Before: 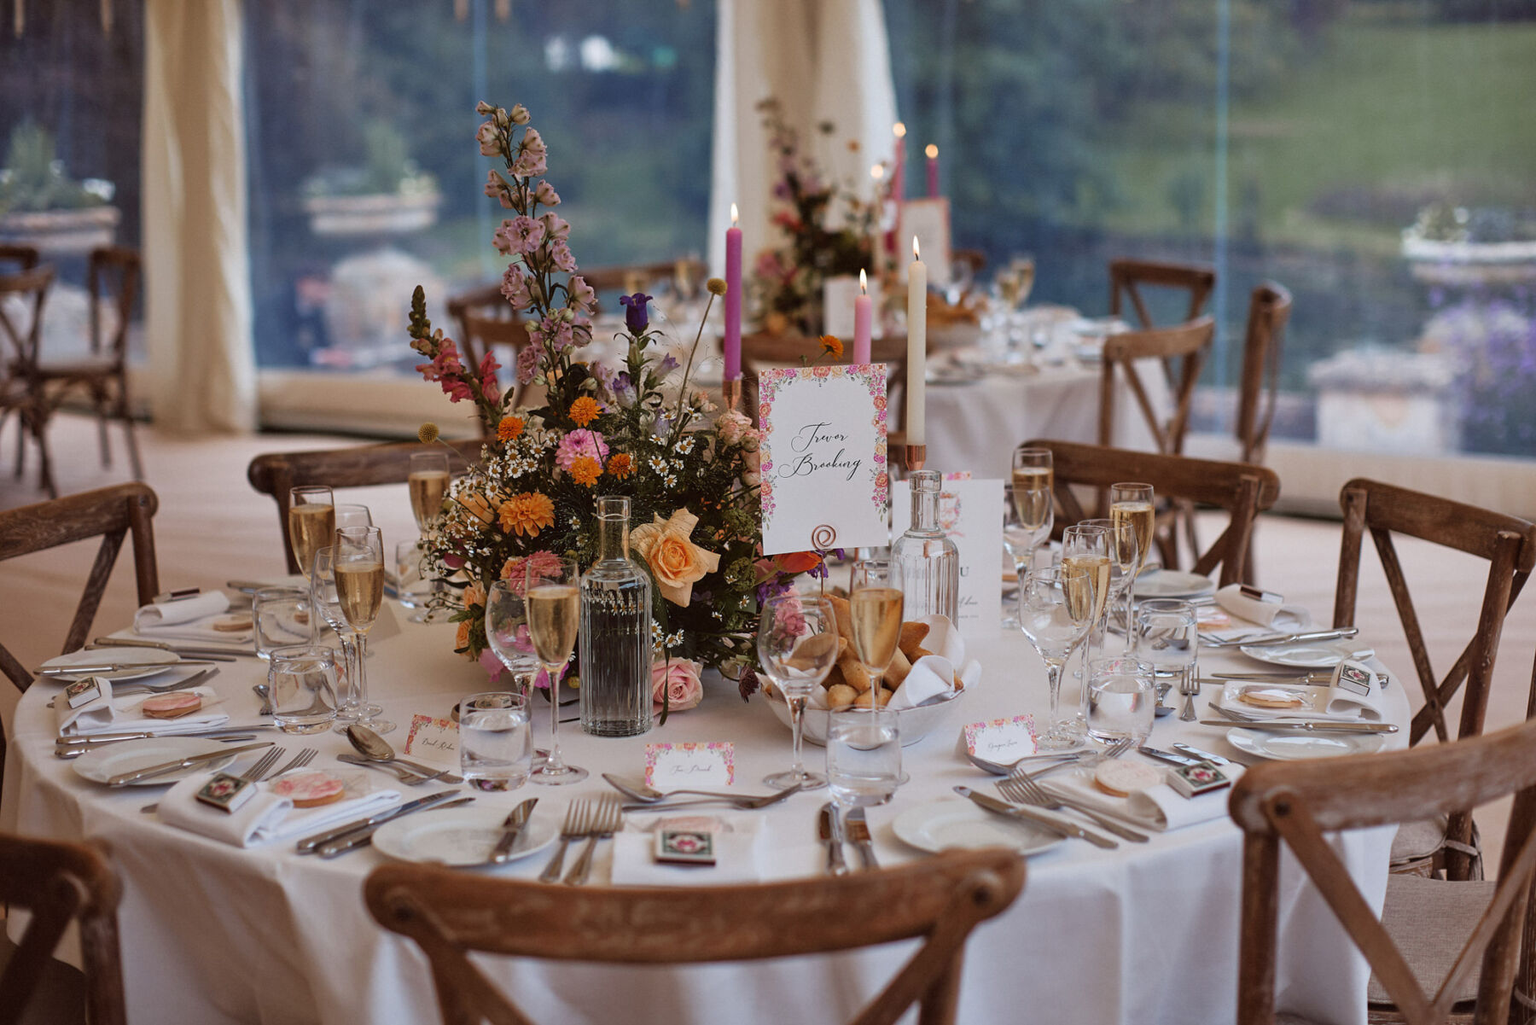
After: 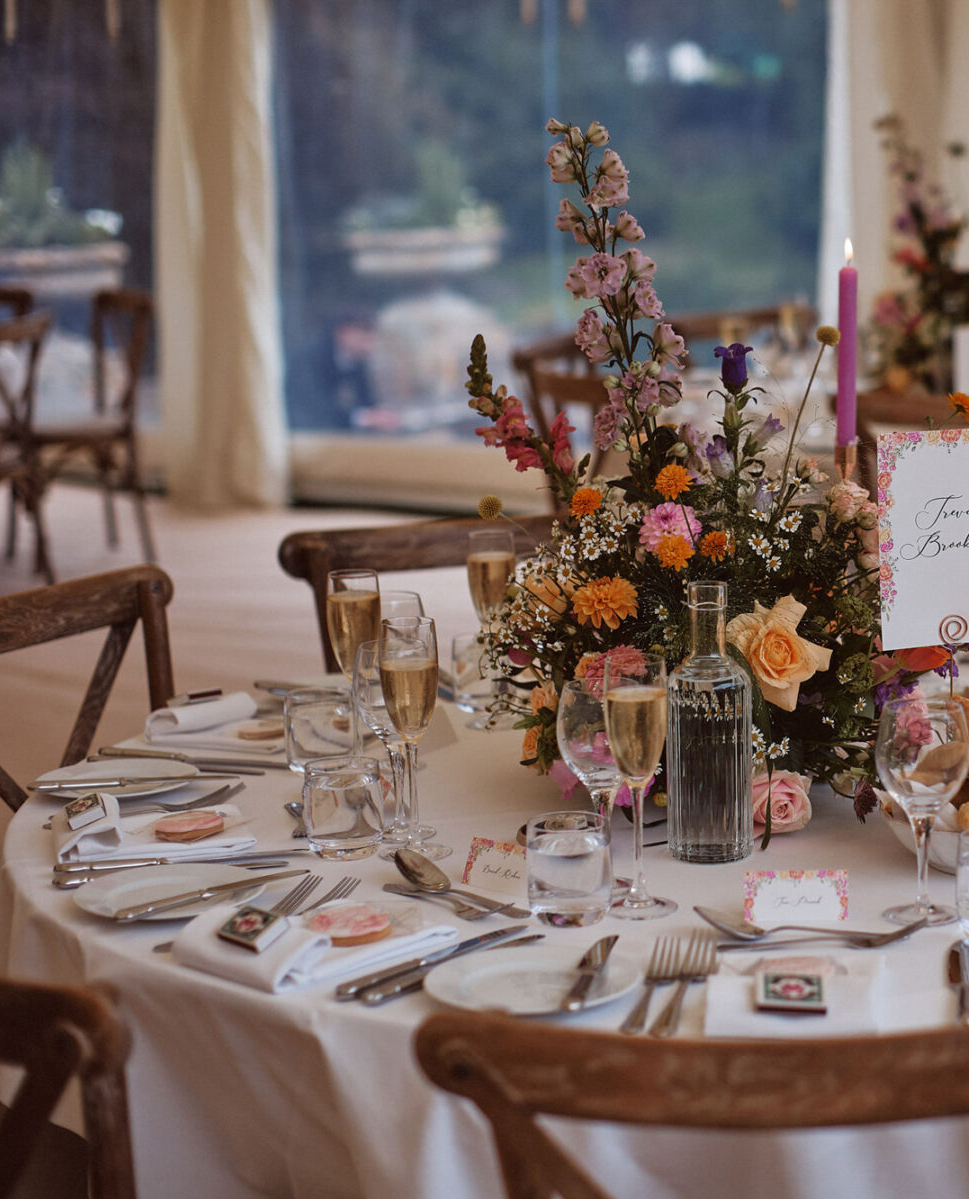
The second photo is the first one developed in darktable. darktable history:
crop: left 0.719%, right 45.443%, bottom 0.09%
